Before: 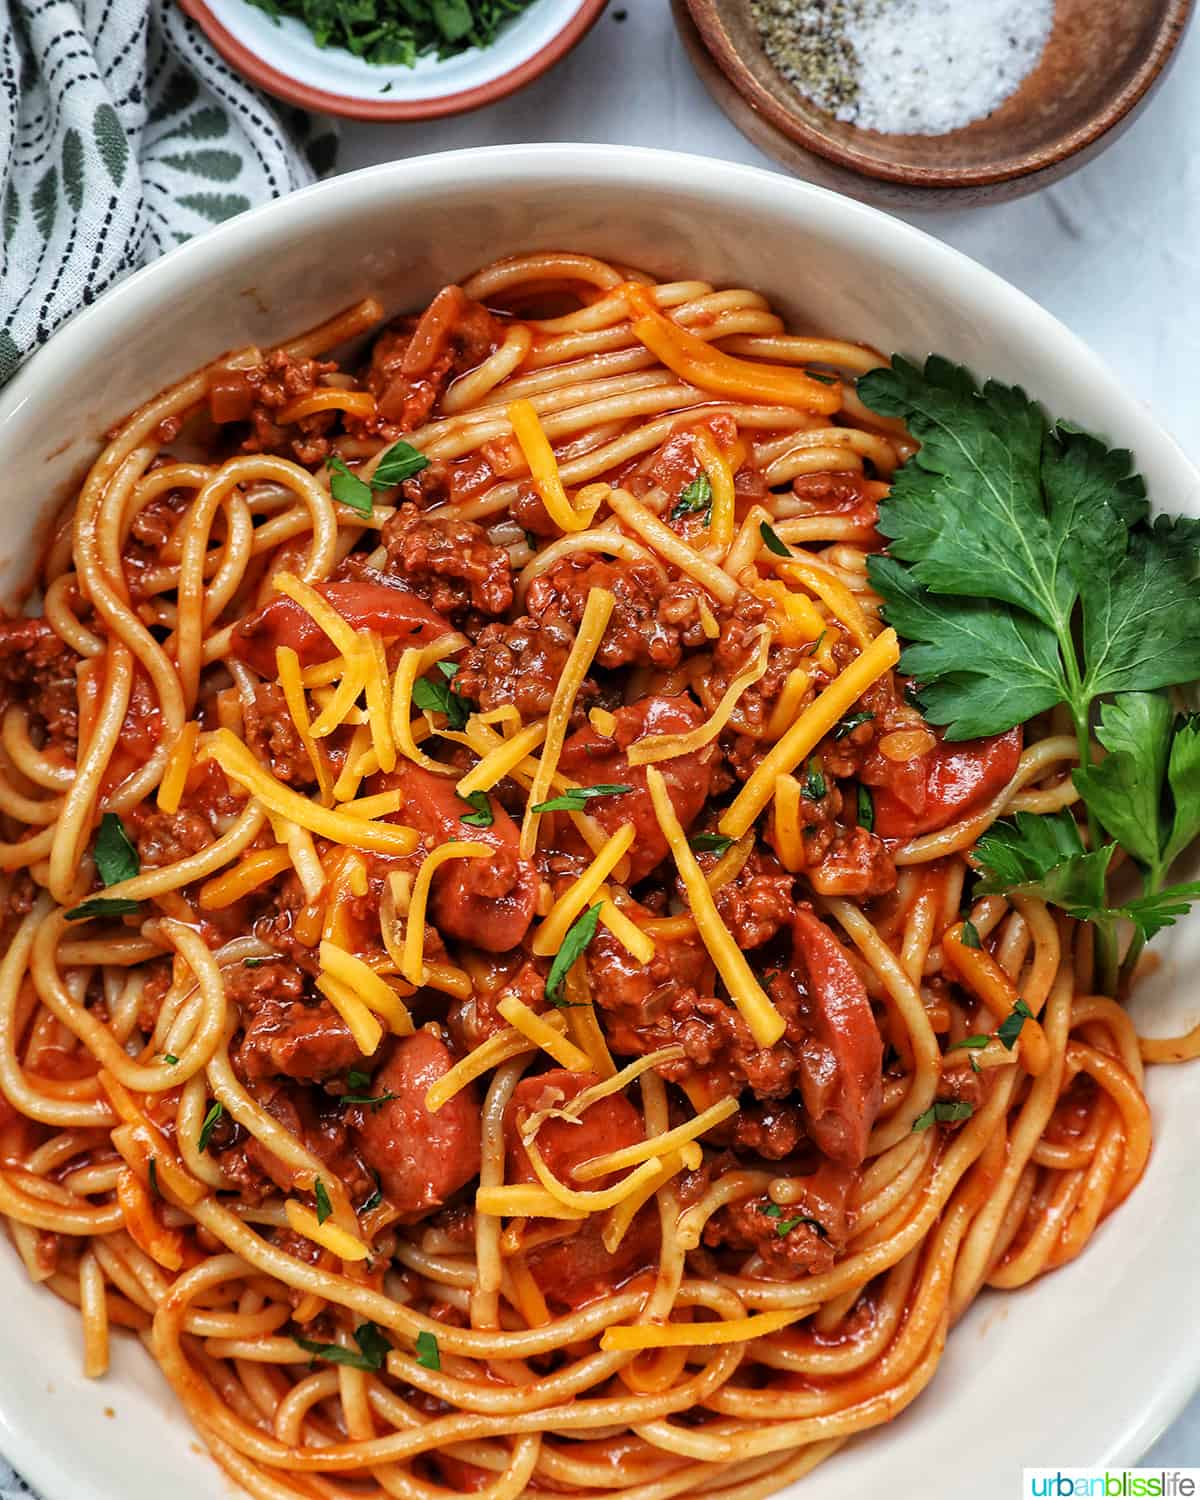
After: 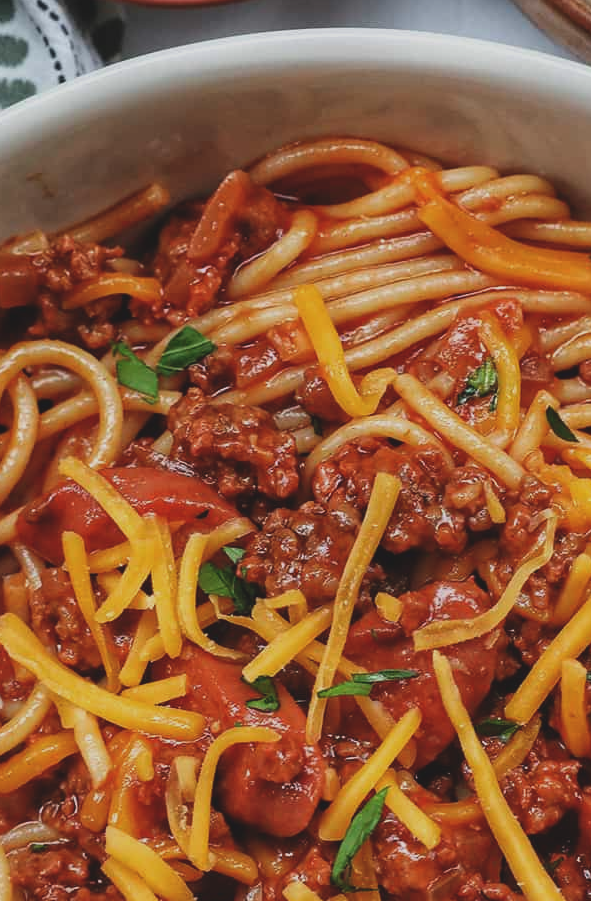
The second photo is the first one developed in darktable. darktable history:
crop: left 17.835%, top 7.675%, right 32.881%, bottom 32.213%
exposure: black level correction -0.015, exposure -0.5 EV, compensate highlight preservation false
